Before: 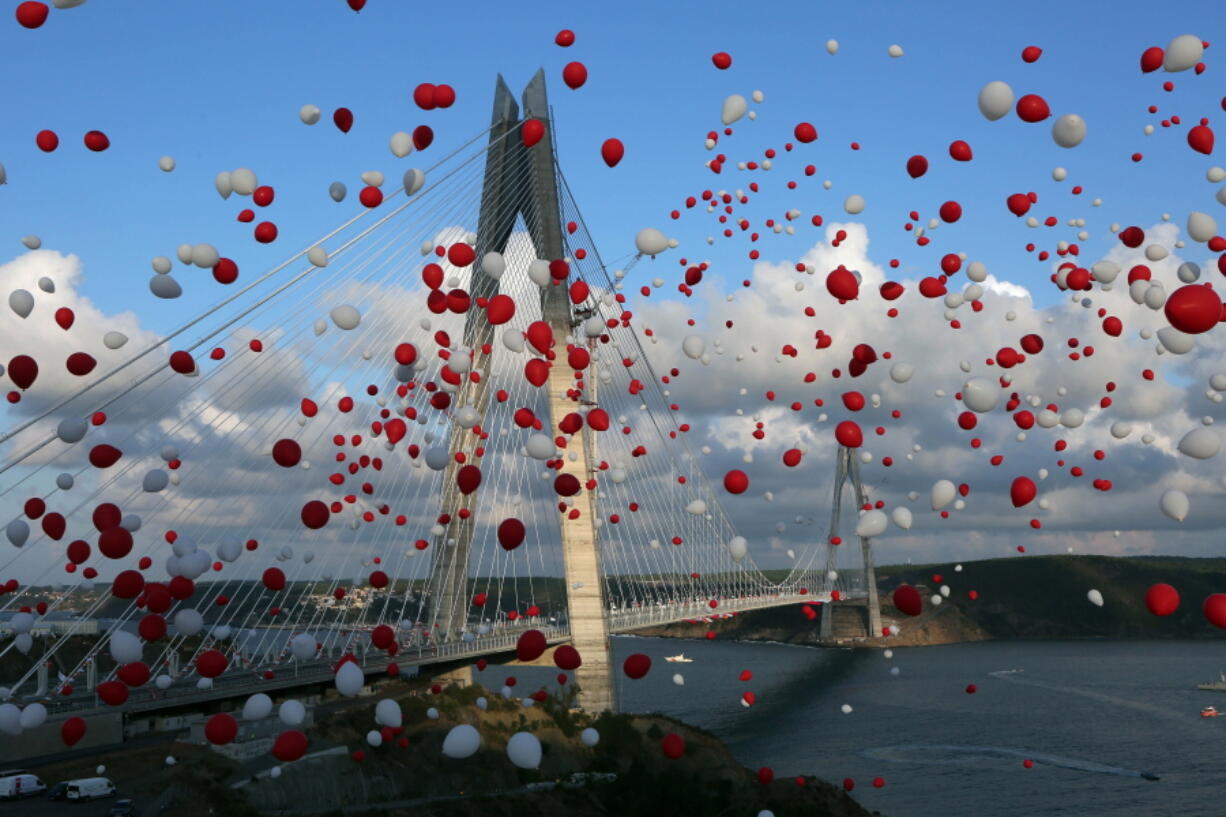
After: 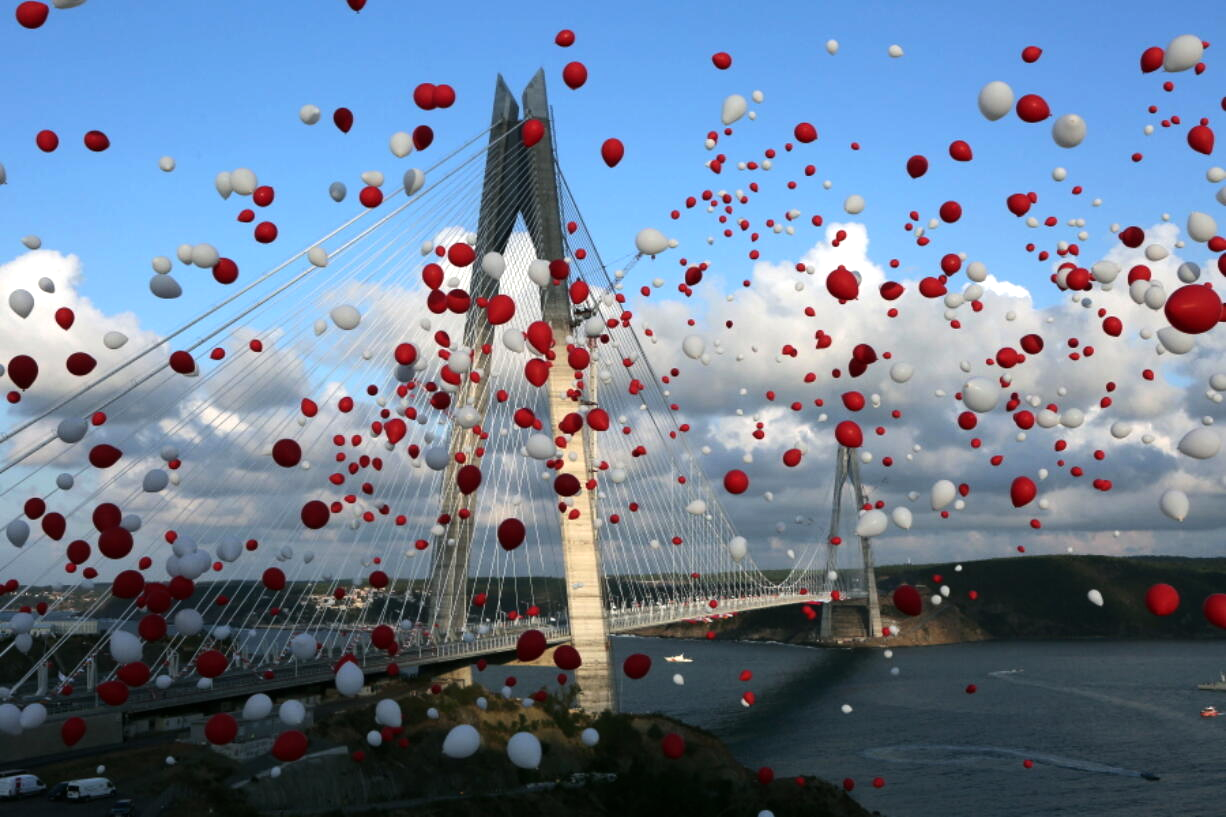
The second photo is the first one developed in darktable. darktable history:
exposure: exposure 0.085 EV, compensate highlight preservation false
tone equalizer: -8 EV -0.408 EV, -7 EV -0.42 EV, -6 EV -0.336 EV, -5 EV -0.238 EV, -3 EV 0.201 EV, -2 EV 0.362 EV, -1 EV 0.383 EV, +0 EV 0.402 EV, edges refinement/feathering 500, mask exposure compensation -1.57 EV, preserve details no
